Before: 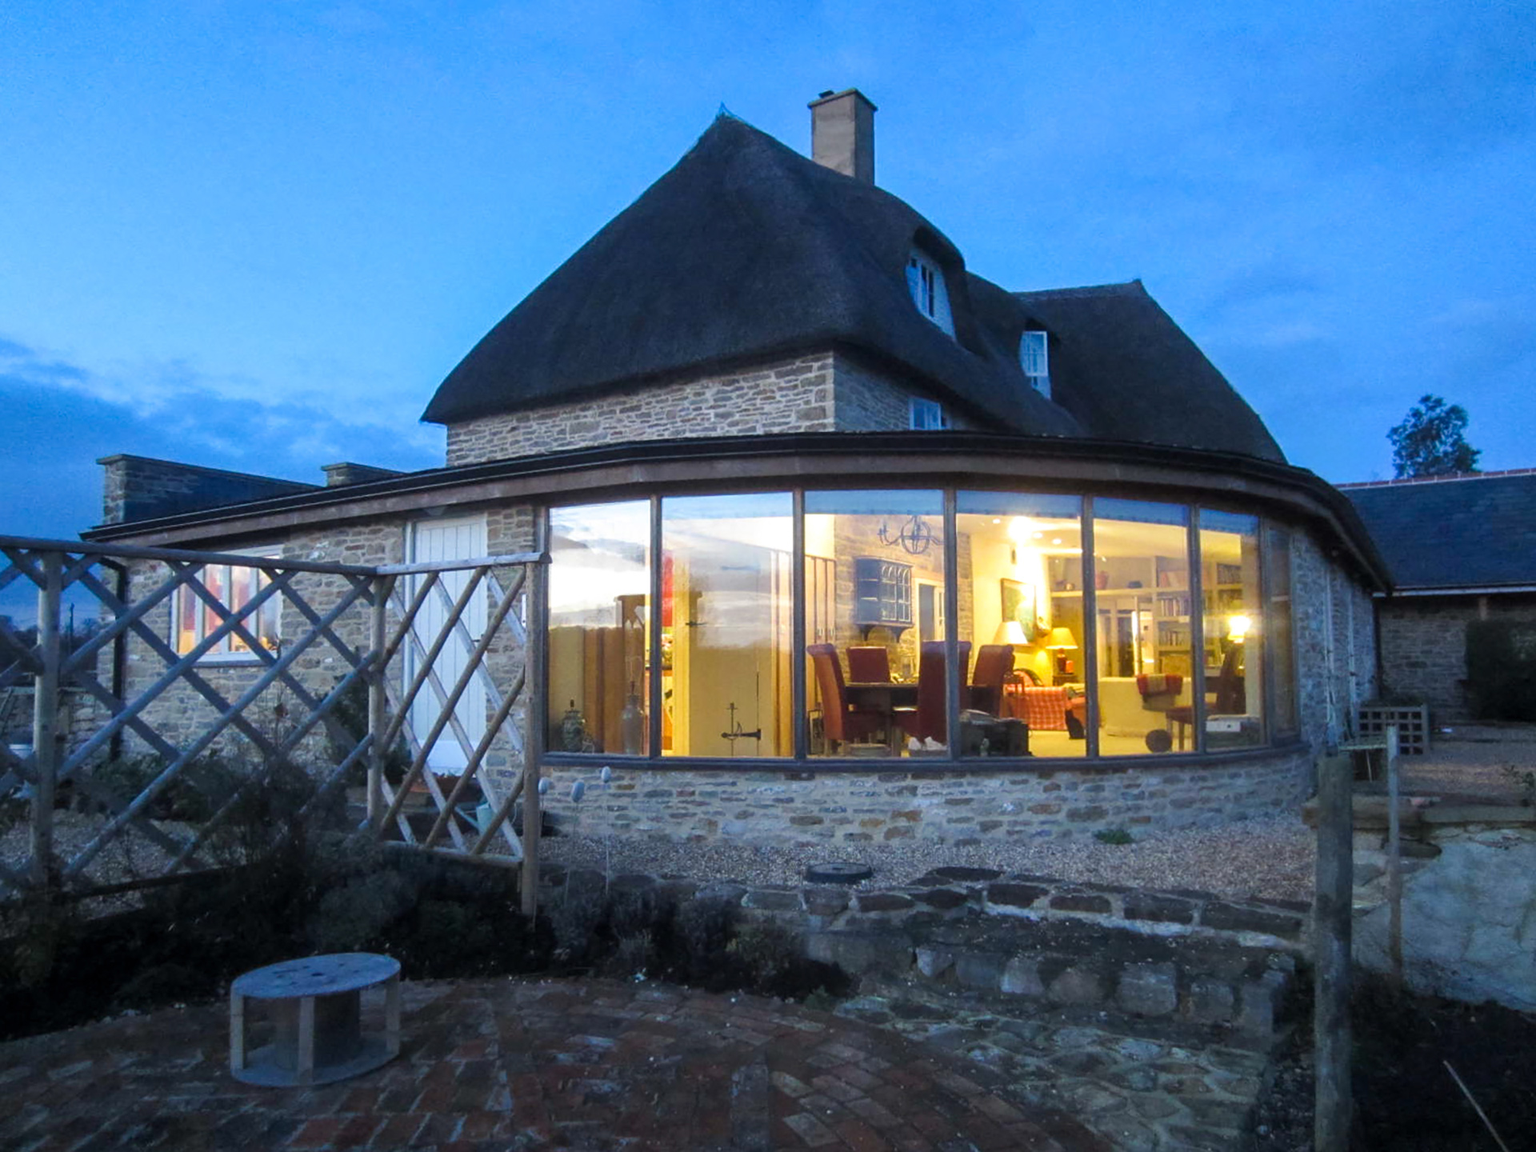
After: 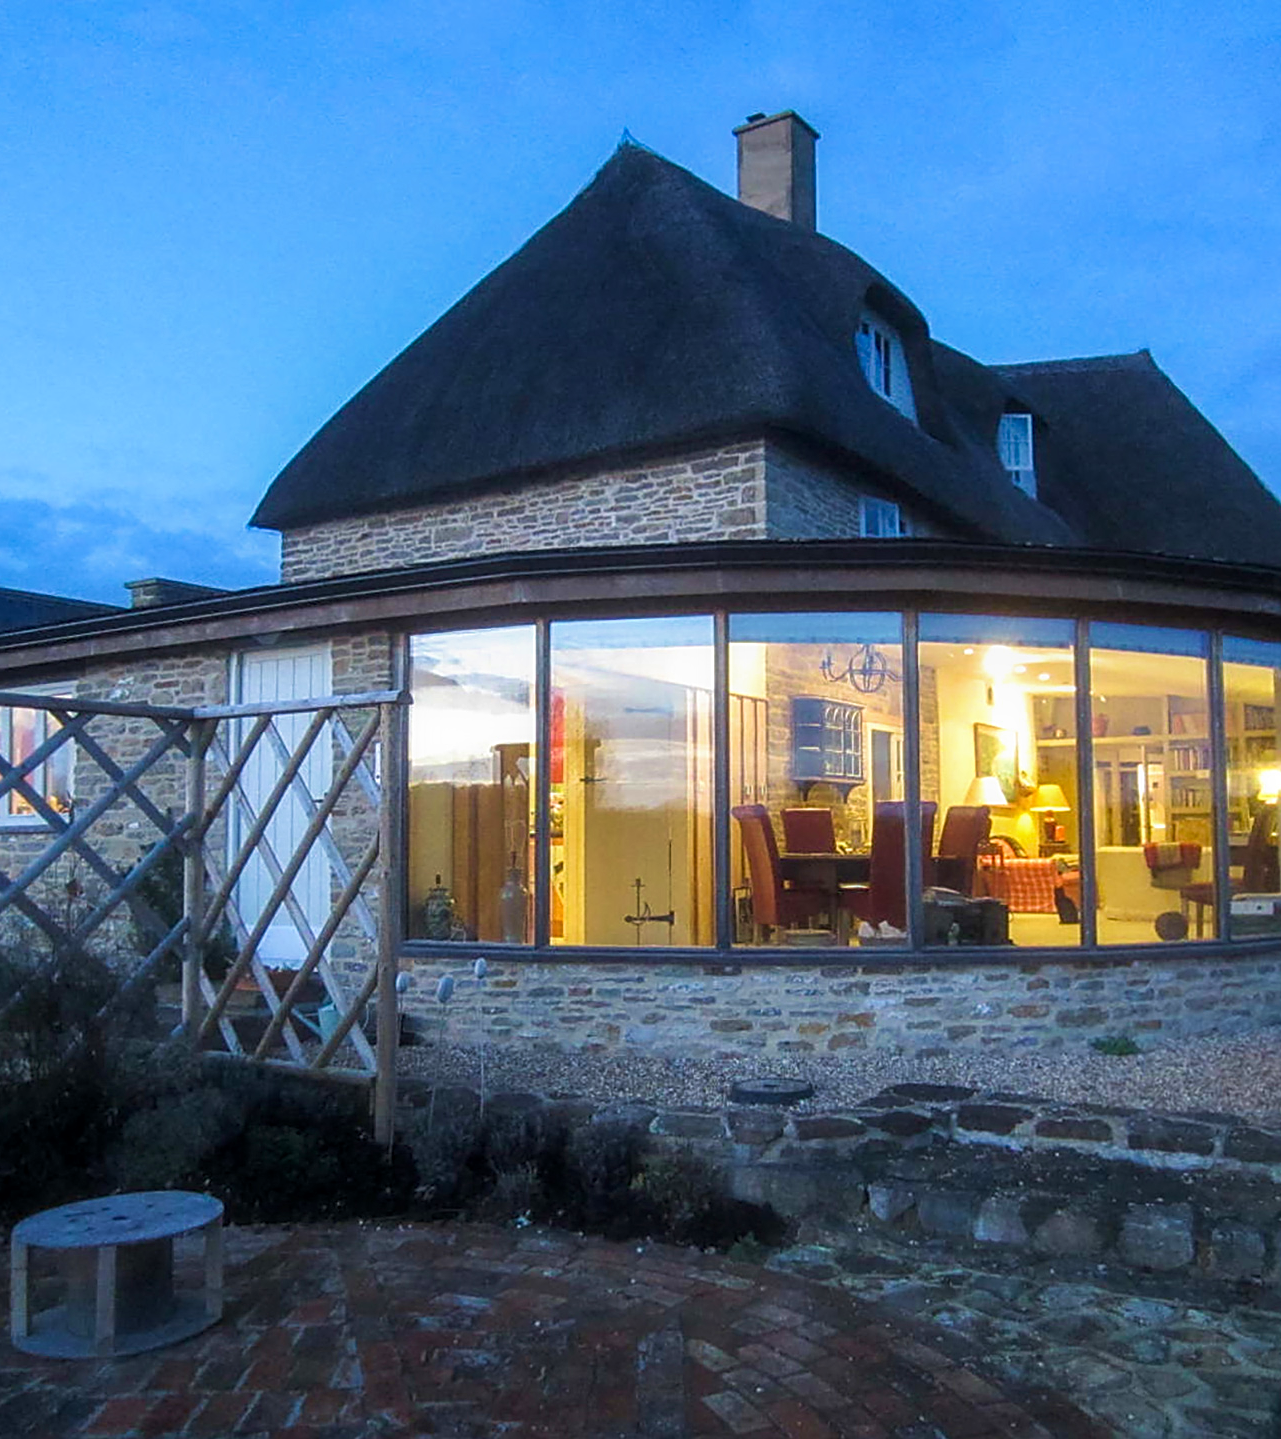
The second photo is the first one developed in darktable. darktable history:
velvia: on, module defaults
crop and rotate: left 14.468%, right 18.813%
contrast equalizer: y [[0.5, 0.486, 0.447, 0.446, 0.489, 0.5], [0.5 ×6], [0.5 ×6], [0 ×6], [0 ×6]]
sharpen: on, module defaults
local contrast: on, module defaults
